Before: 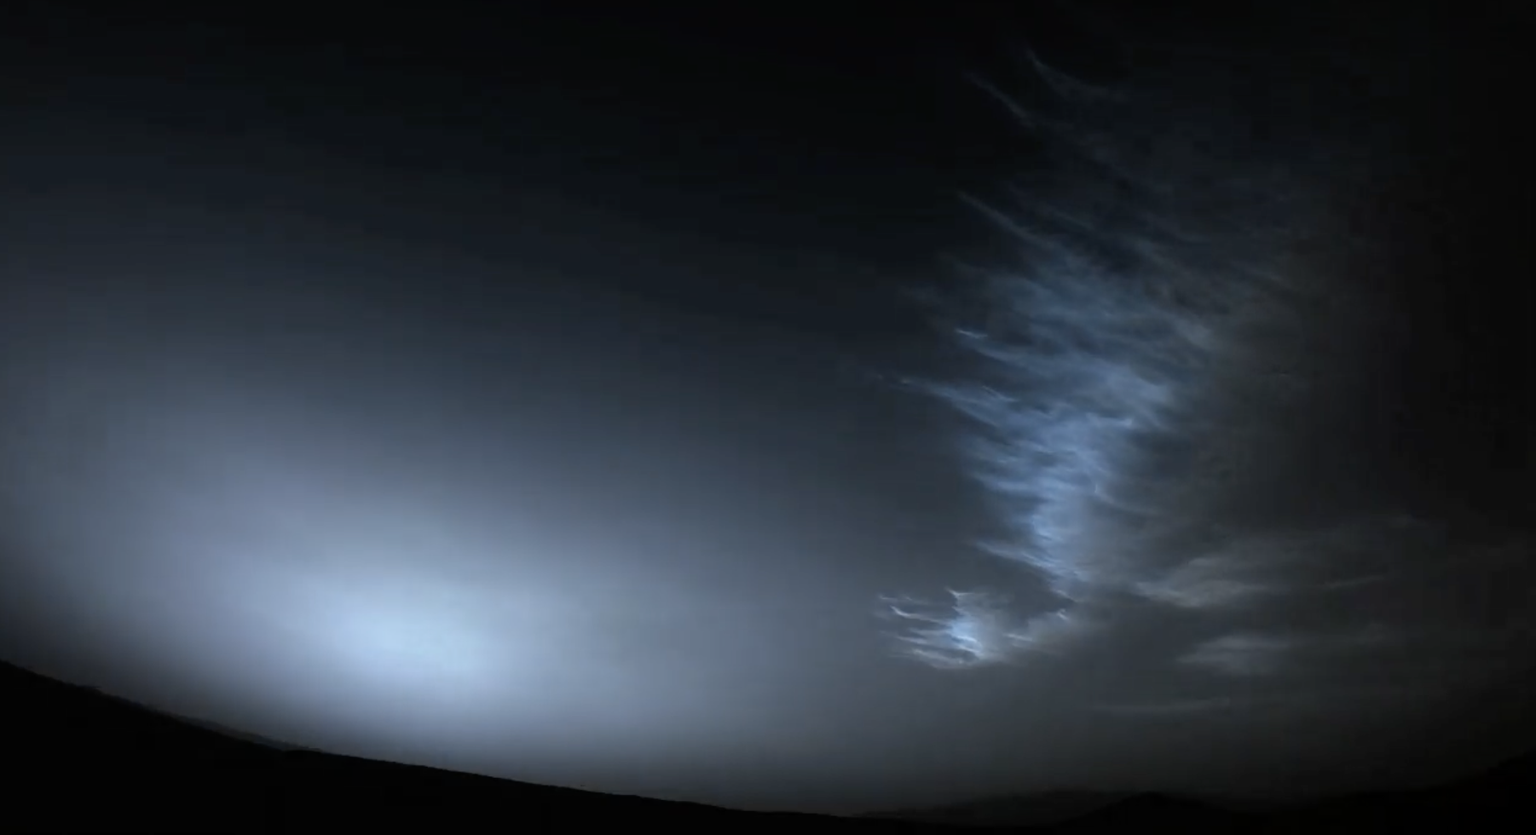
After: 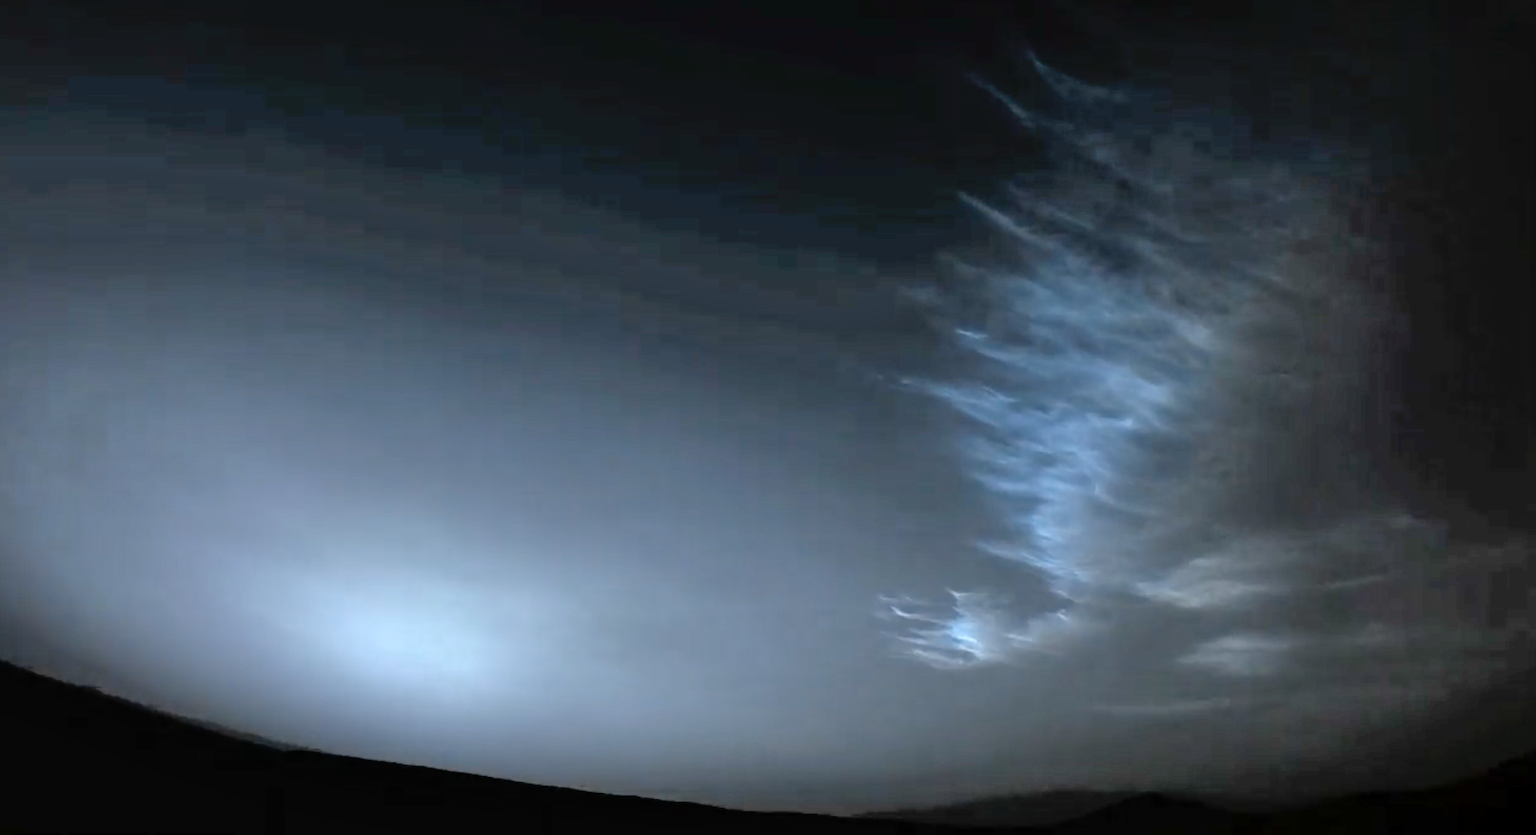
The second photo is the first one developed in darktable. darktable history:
tone equalizer: -7 EV 0.159 EV, -6 EV 0.582 EV, -5 EV 1.11 EV, -4 EV 1.34 EV, -3 EV 1.12 EV, -2 EV 0.6 EV, -1 EV 0.147 EV
shadows and highlights: radius 45.22, white point adjustment 6.45, compress 79.27%, soften with gaussian
